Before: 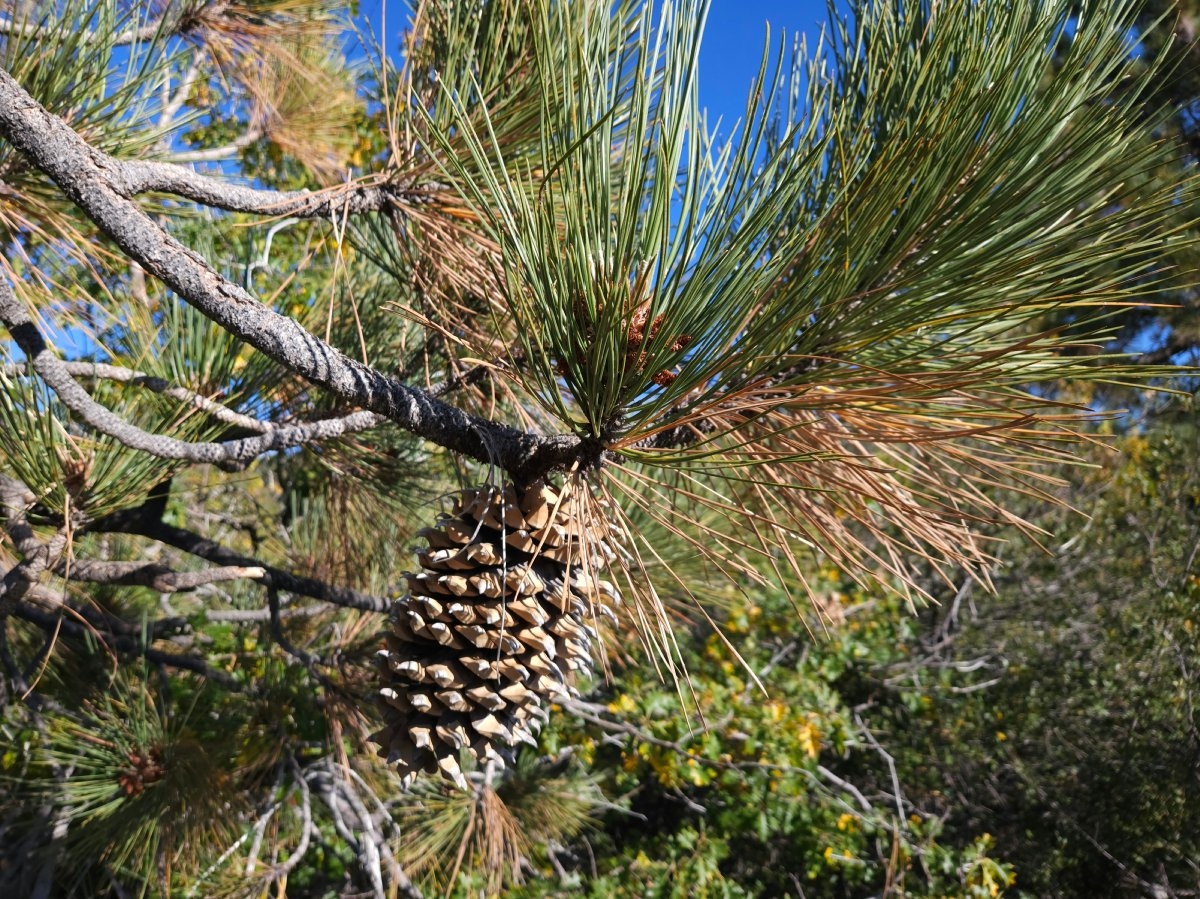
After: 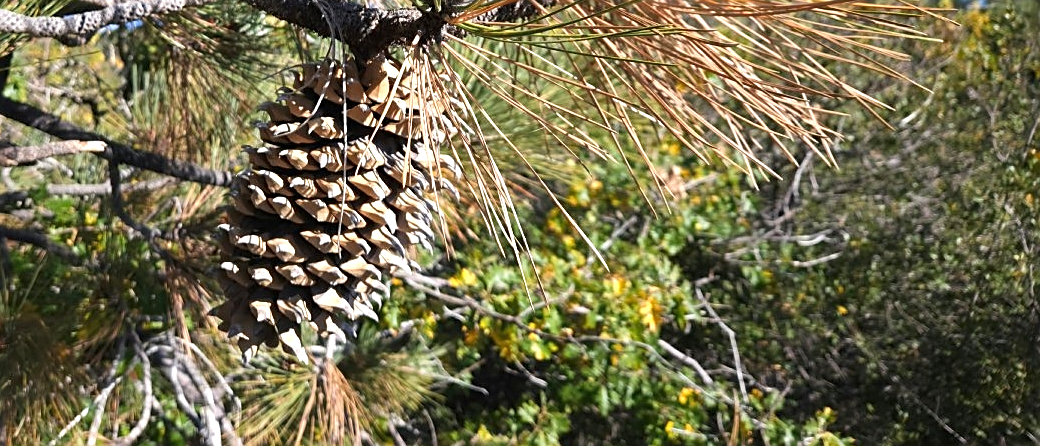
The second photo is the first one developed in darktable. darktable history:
exposure: black level correction 0, exposure 0.499 EV, compensate exposure bias true, compensate highlight preservation false
crop and rotate: left 13.293%, top 47.567%, bottom 2.785%
sharpen: on, module defaults
